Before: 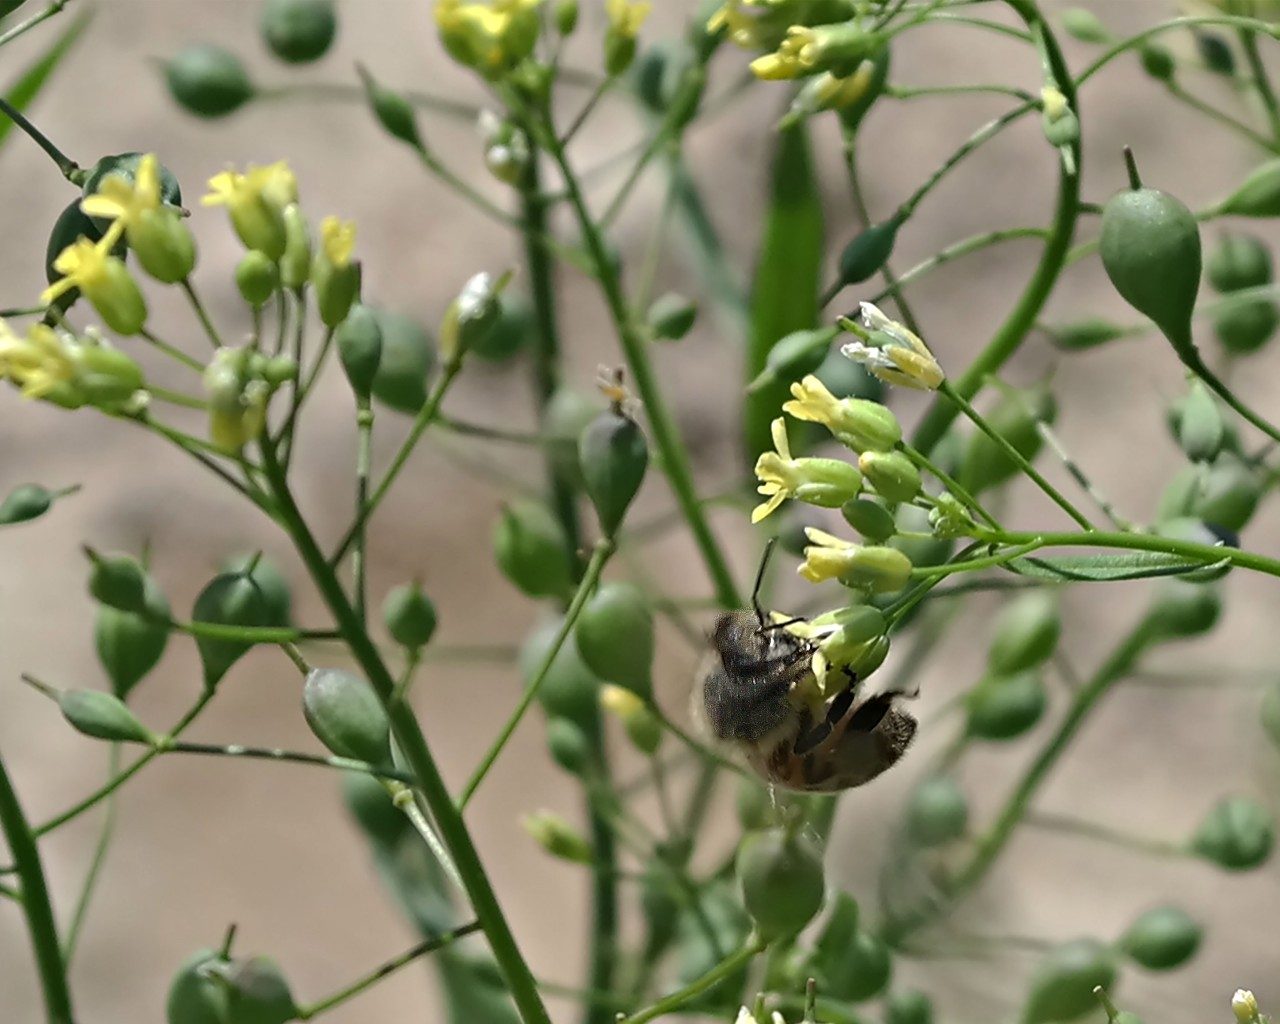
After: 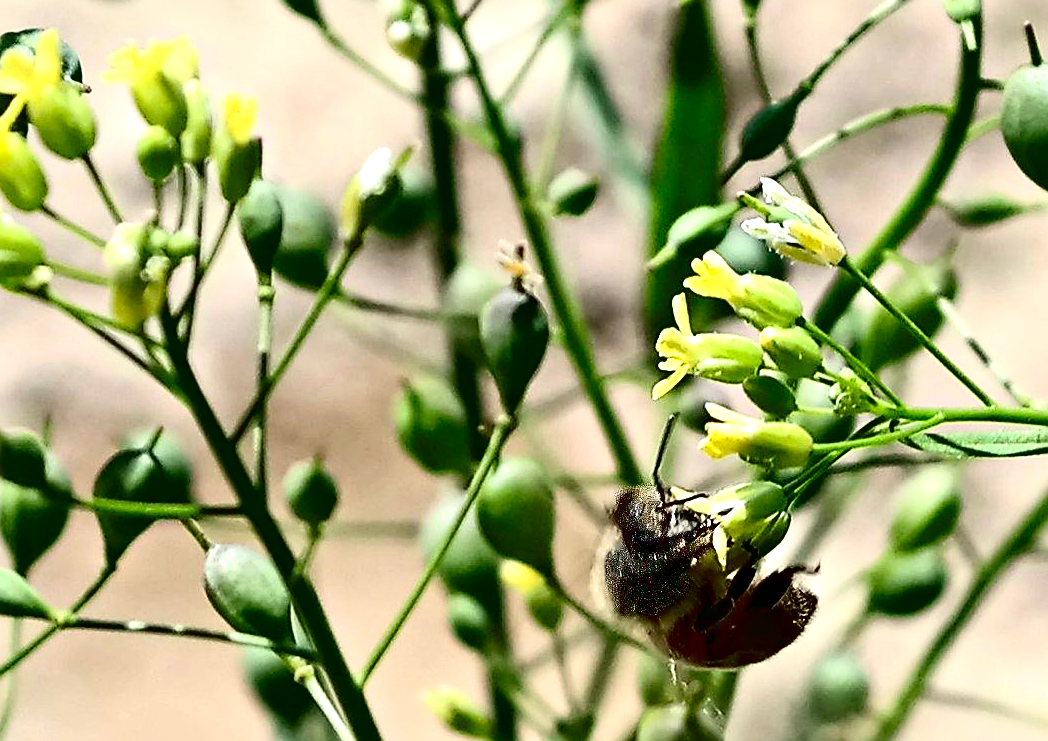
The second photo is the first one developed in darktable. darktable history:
tone curve: curves: ch0 [(0, 0) (0.003, 0) (0.011, 0.001) (0.025, 0.003) (0.044, 0.006) (0.069, 0.009) (0.1, 0.013) (0.136, 0.032) (0.177, 0.067) (0.224, 0.121) (0.277, 0.185) (0.335, 0.255) (0.399, 0.333) (0.468, 0.417) (0.543, 0.508) (0.623, 0.606) (0.709, 0.71) (0.801, 0.819) (0.898, 0.926) (1, 1)], color space Lab, independent channels, preserve colors none
crop: left 7.763%, top 12.19%, right 10.348%, bottom 15.402%
contrast brightness saturation: contrast 0.188, brightness -0.112, saturation 0.206
sharpen: amount 0.496
exposure: black level correction 0.01, exposure 1 EV, compensate exposure bias true, compensate highlight preservation false
